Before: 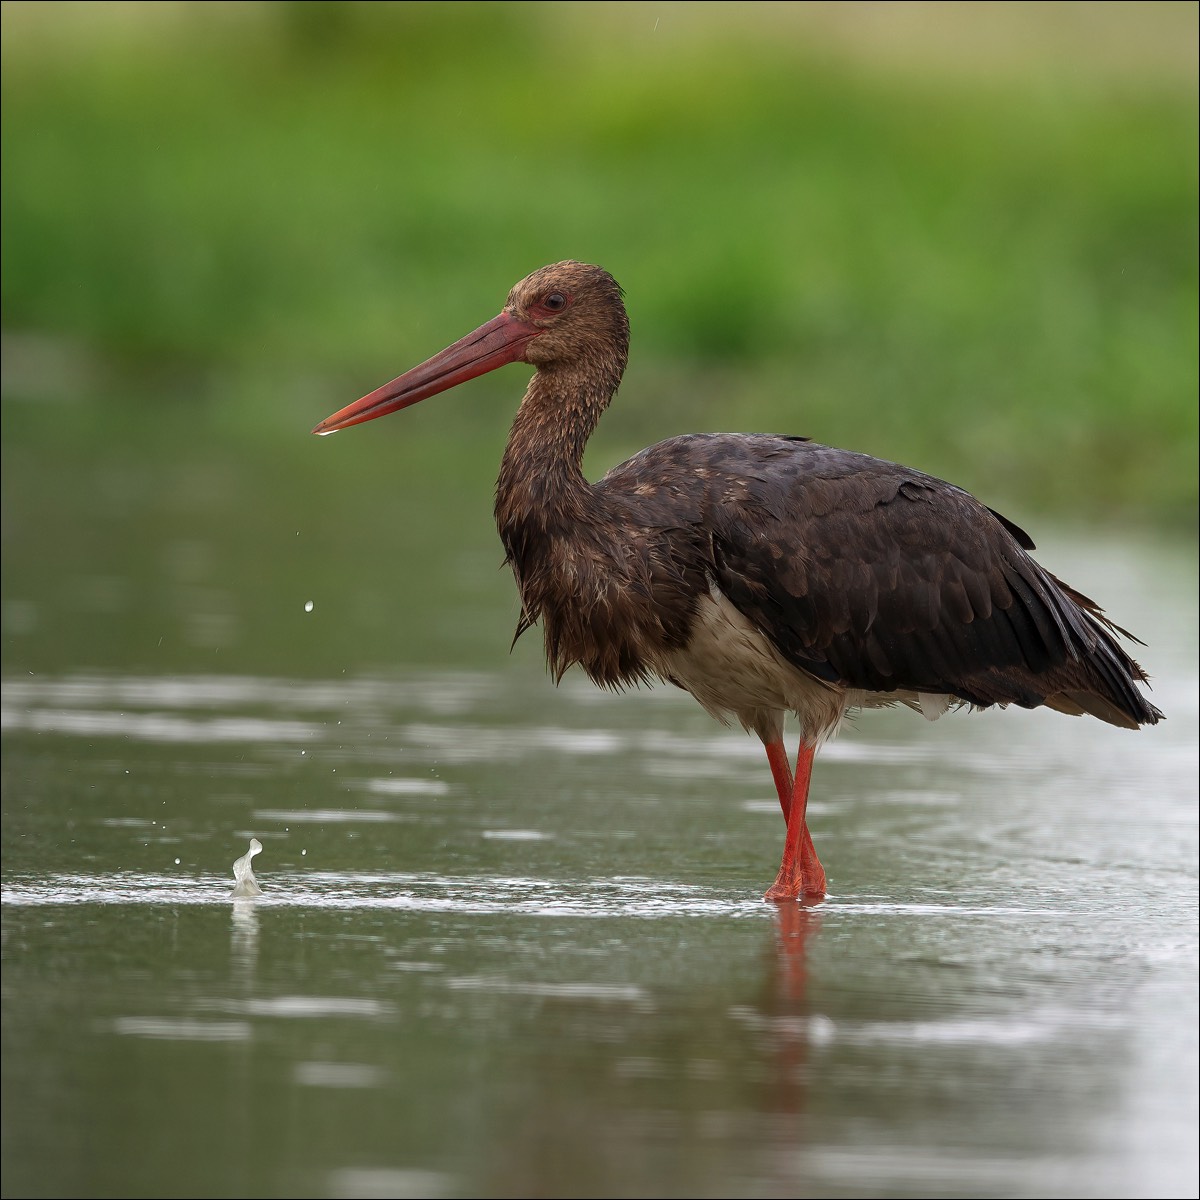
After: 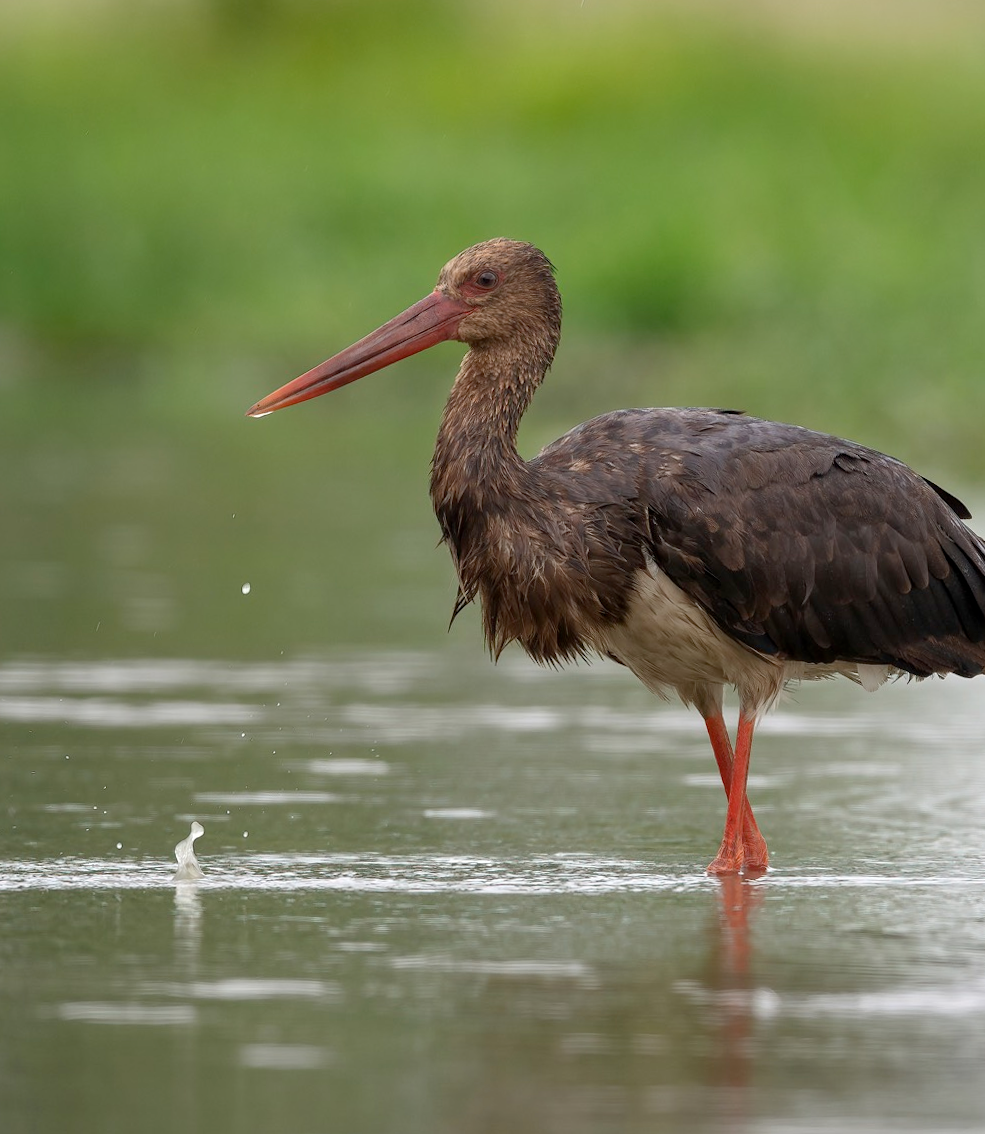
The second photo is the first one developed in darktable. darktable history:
crop and rotate: angle 1.03°, left 4.532%, top 1.141%, right 11.886%, bottom 2.661%
